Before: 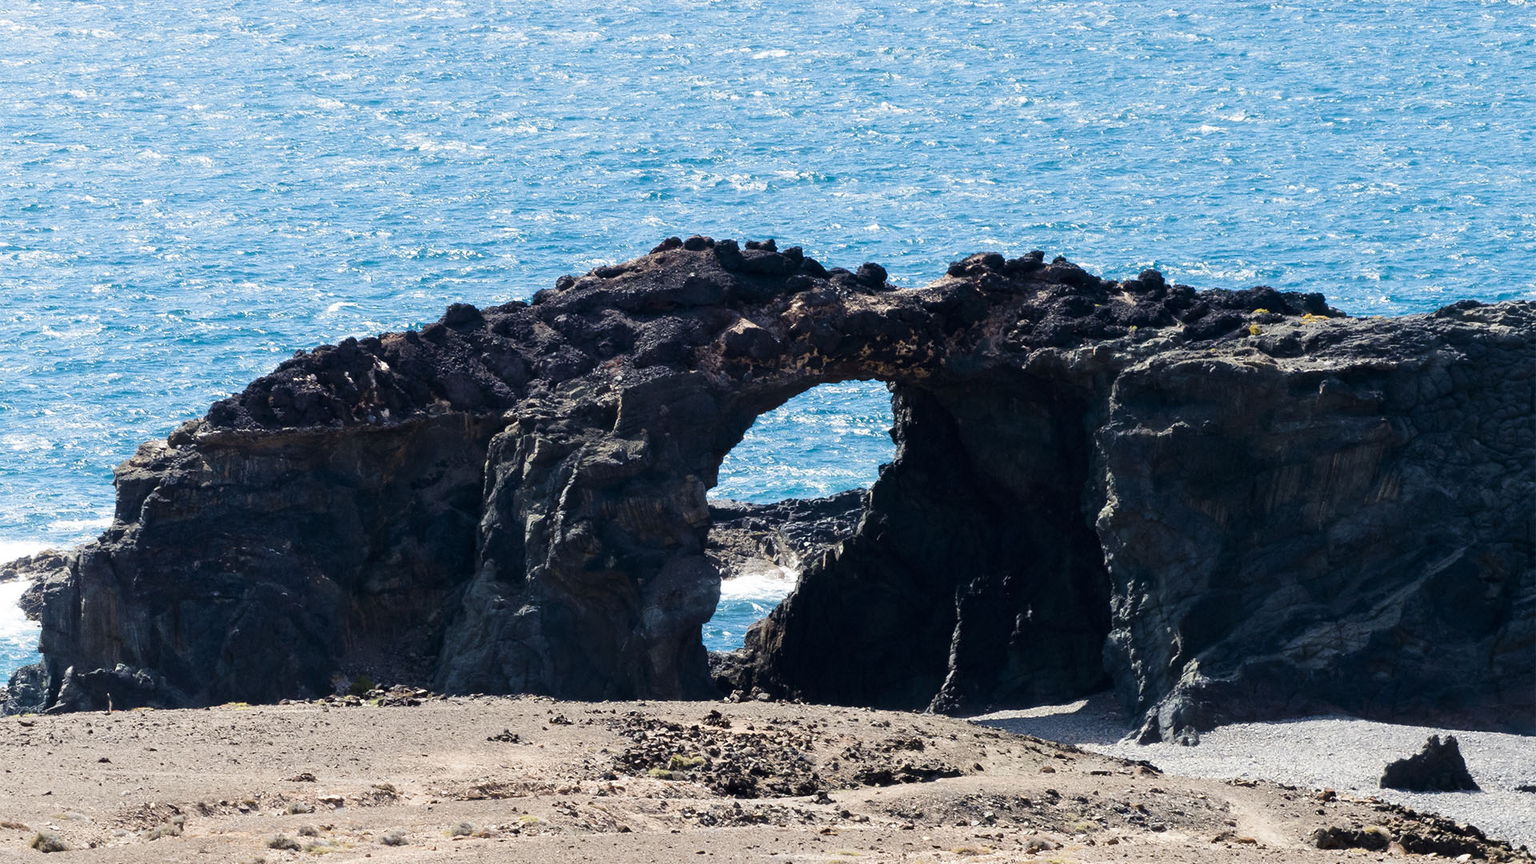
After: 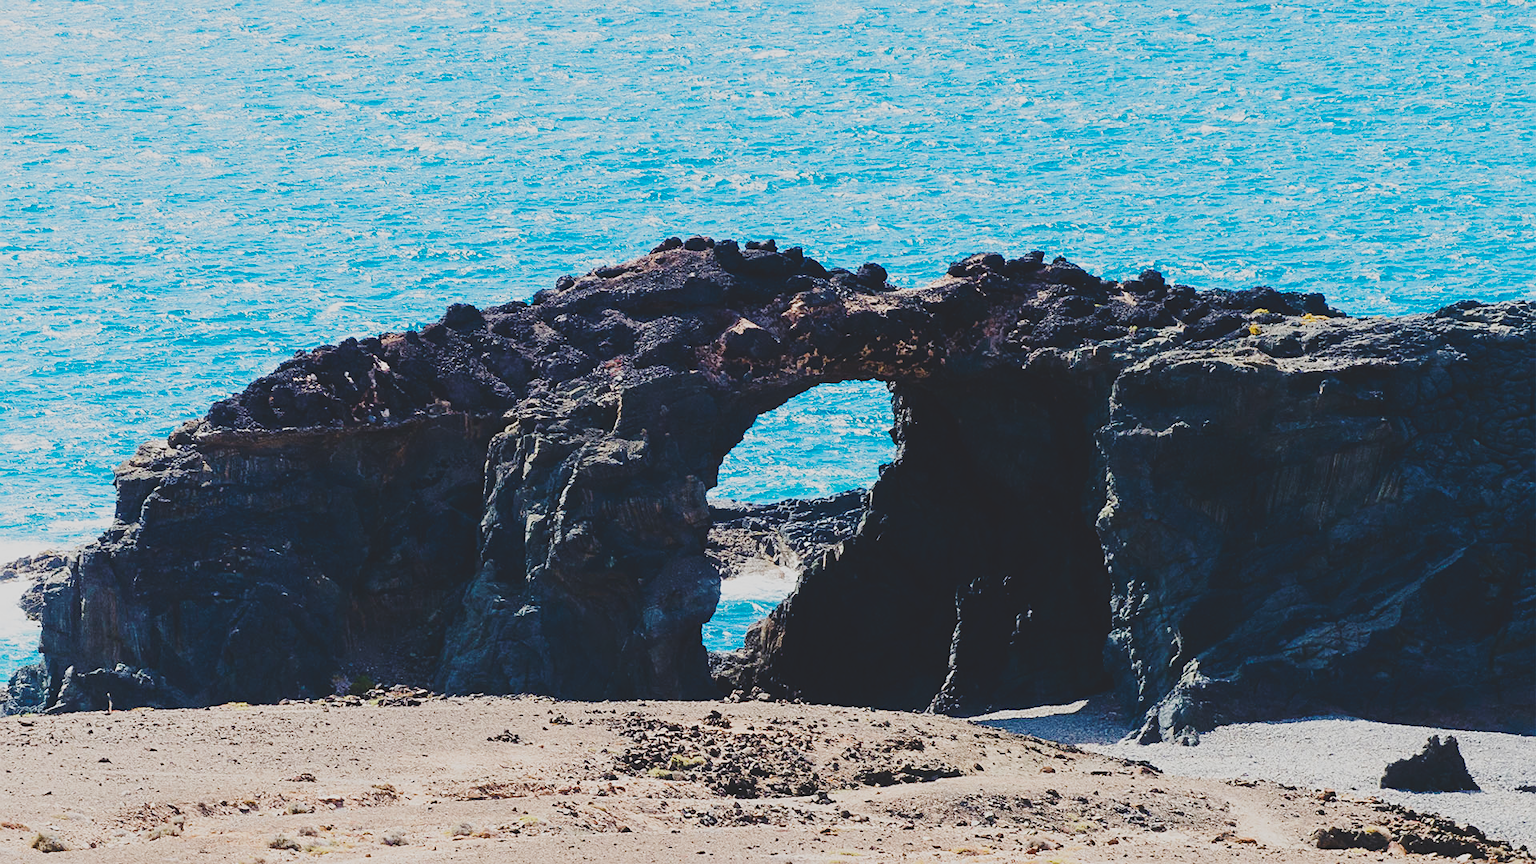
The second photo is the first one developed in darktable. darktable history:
base curve: curves: ch0 [(0, 0) (0.032, 0.025) (0.121, 0.166) (0.206, 0.329) (0.605, 0.79) (1, 1)], preserve colors none
sharpen: on, module defaults
contrast brightness saturation: contrast -0.283
